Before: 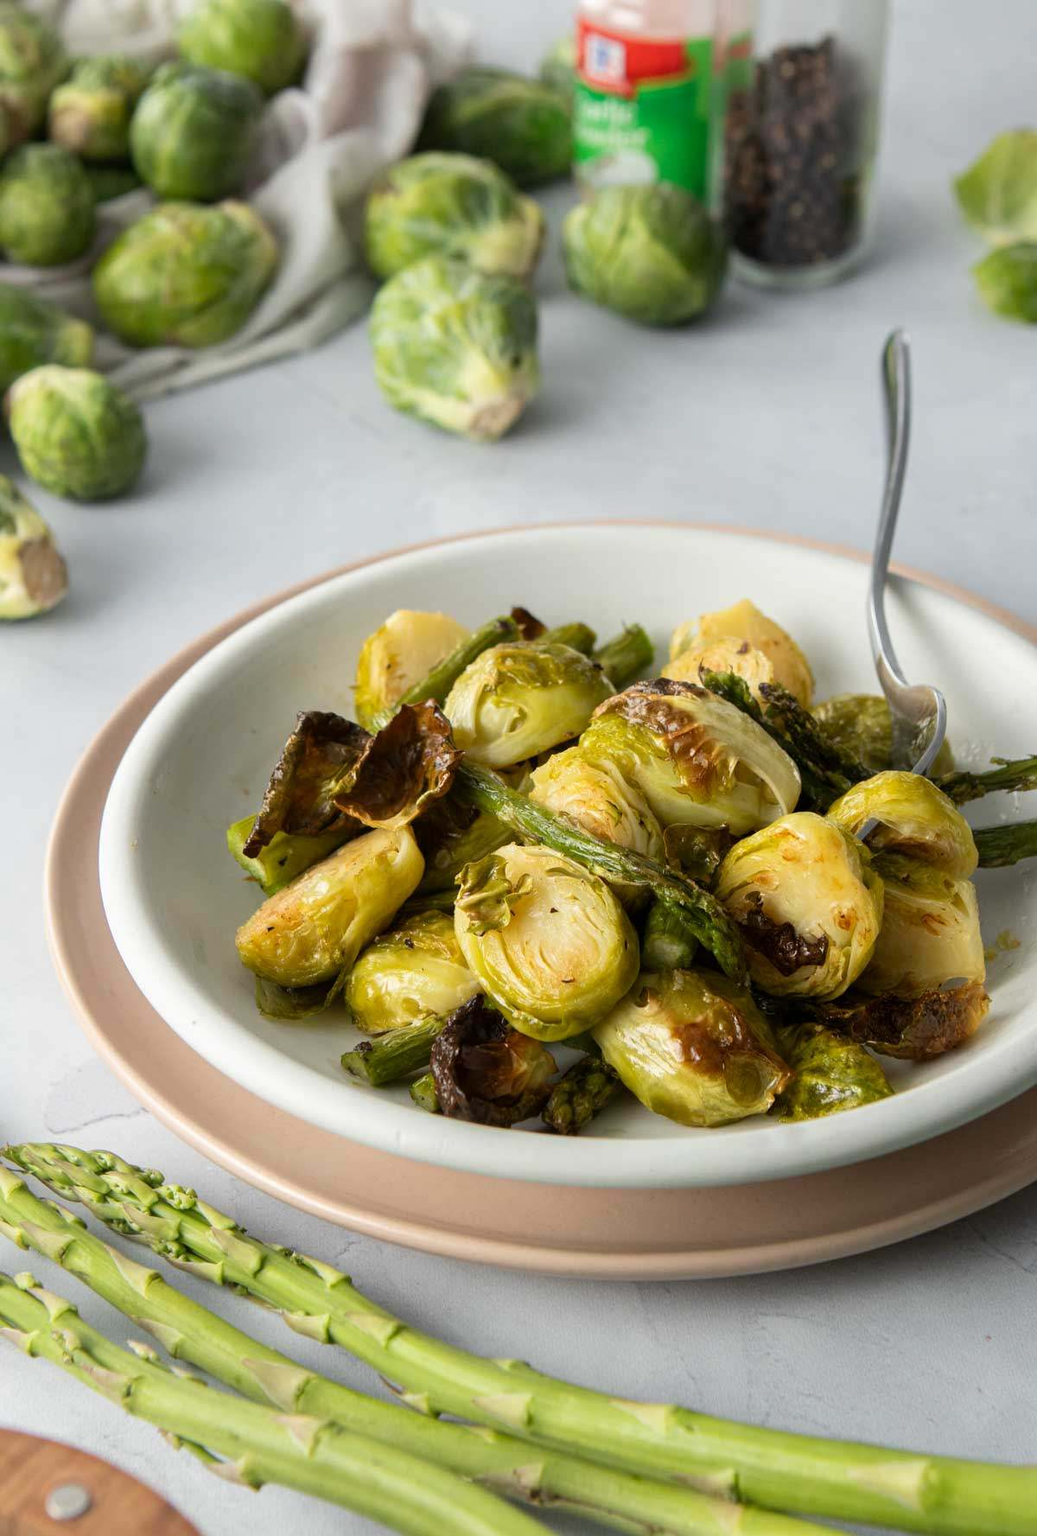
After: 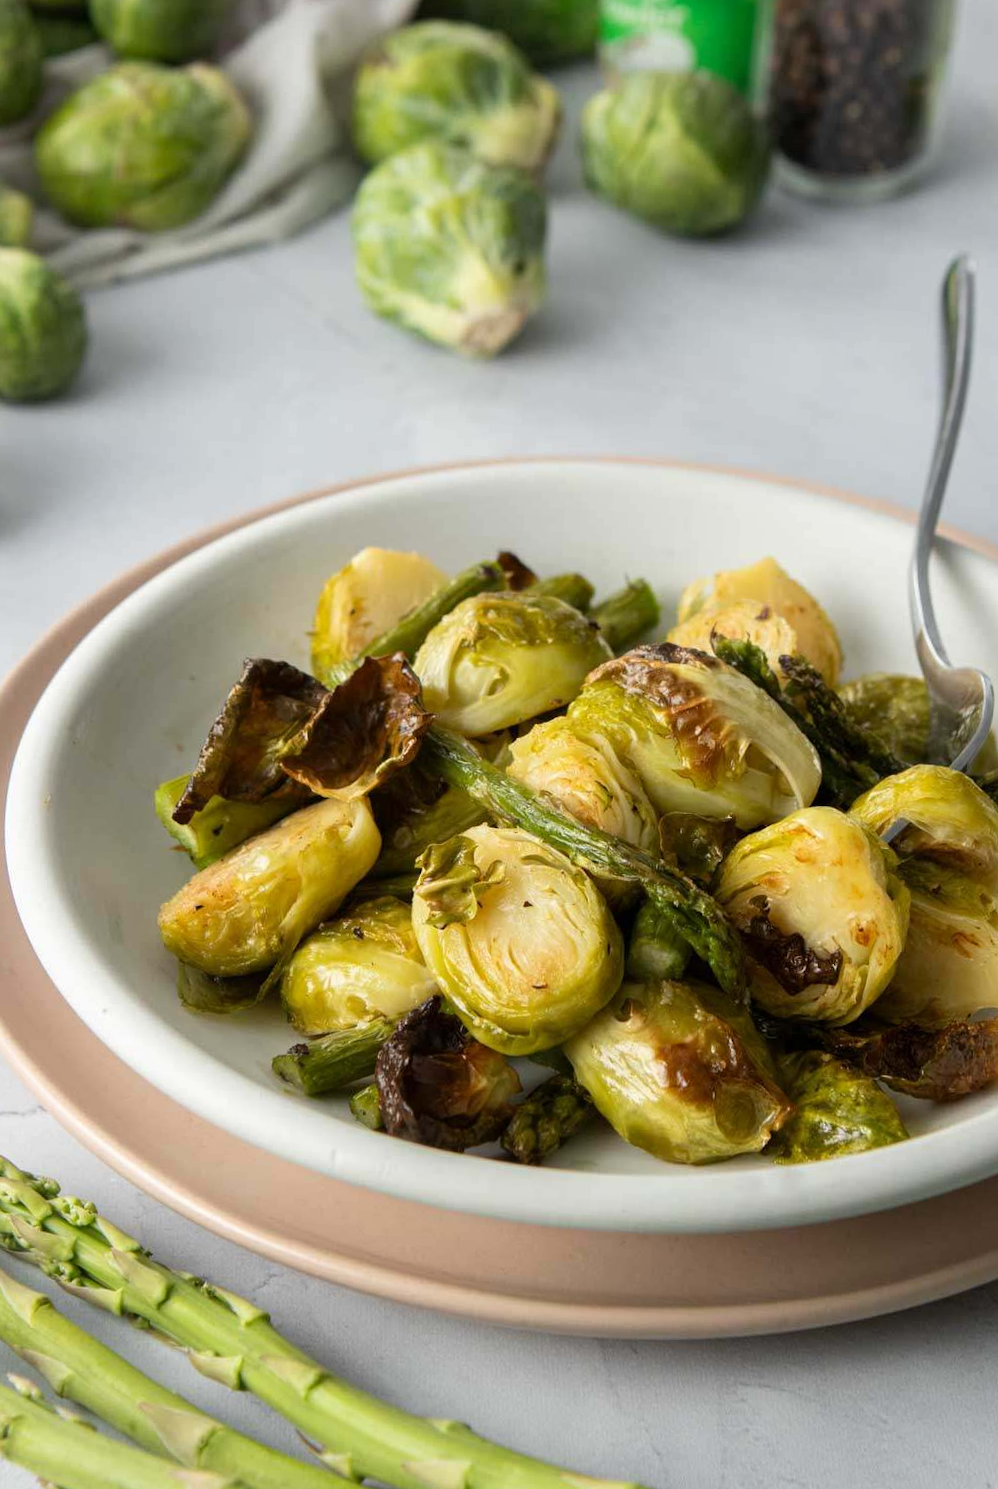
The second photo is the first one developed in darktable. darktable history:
crop and rotate: angle -3.18°, left 5.371%, top 5.164%, right 4.691%, bottom 4.276%
